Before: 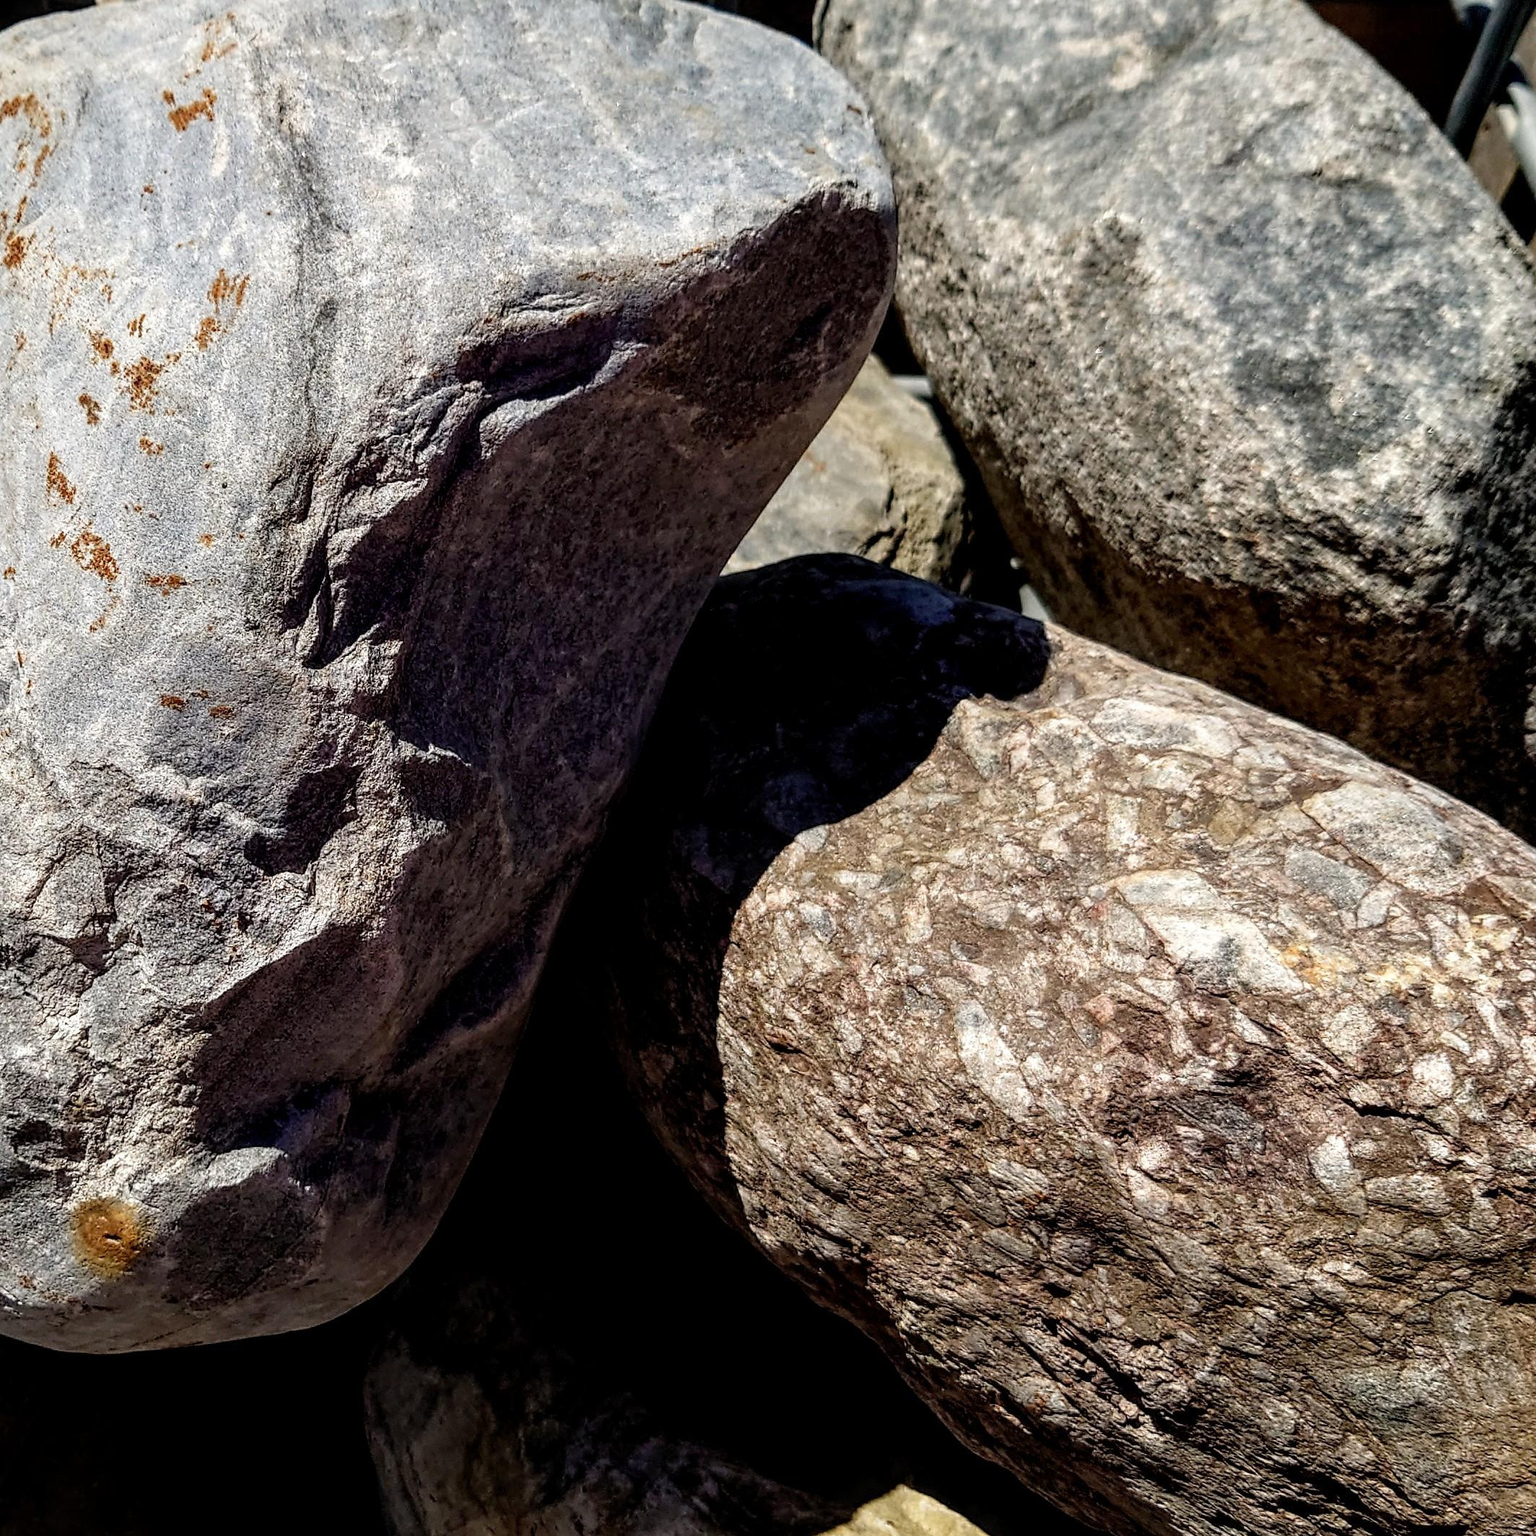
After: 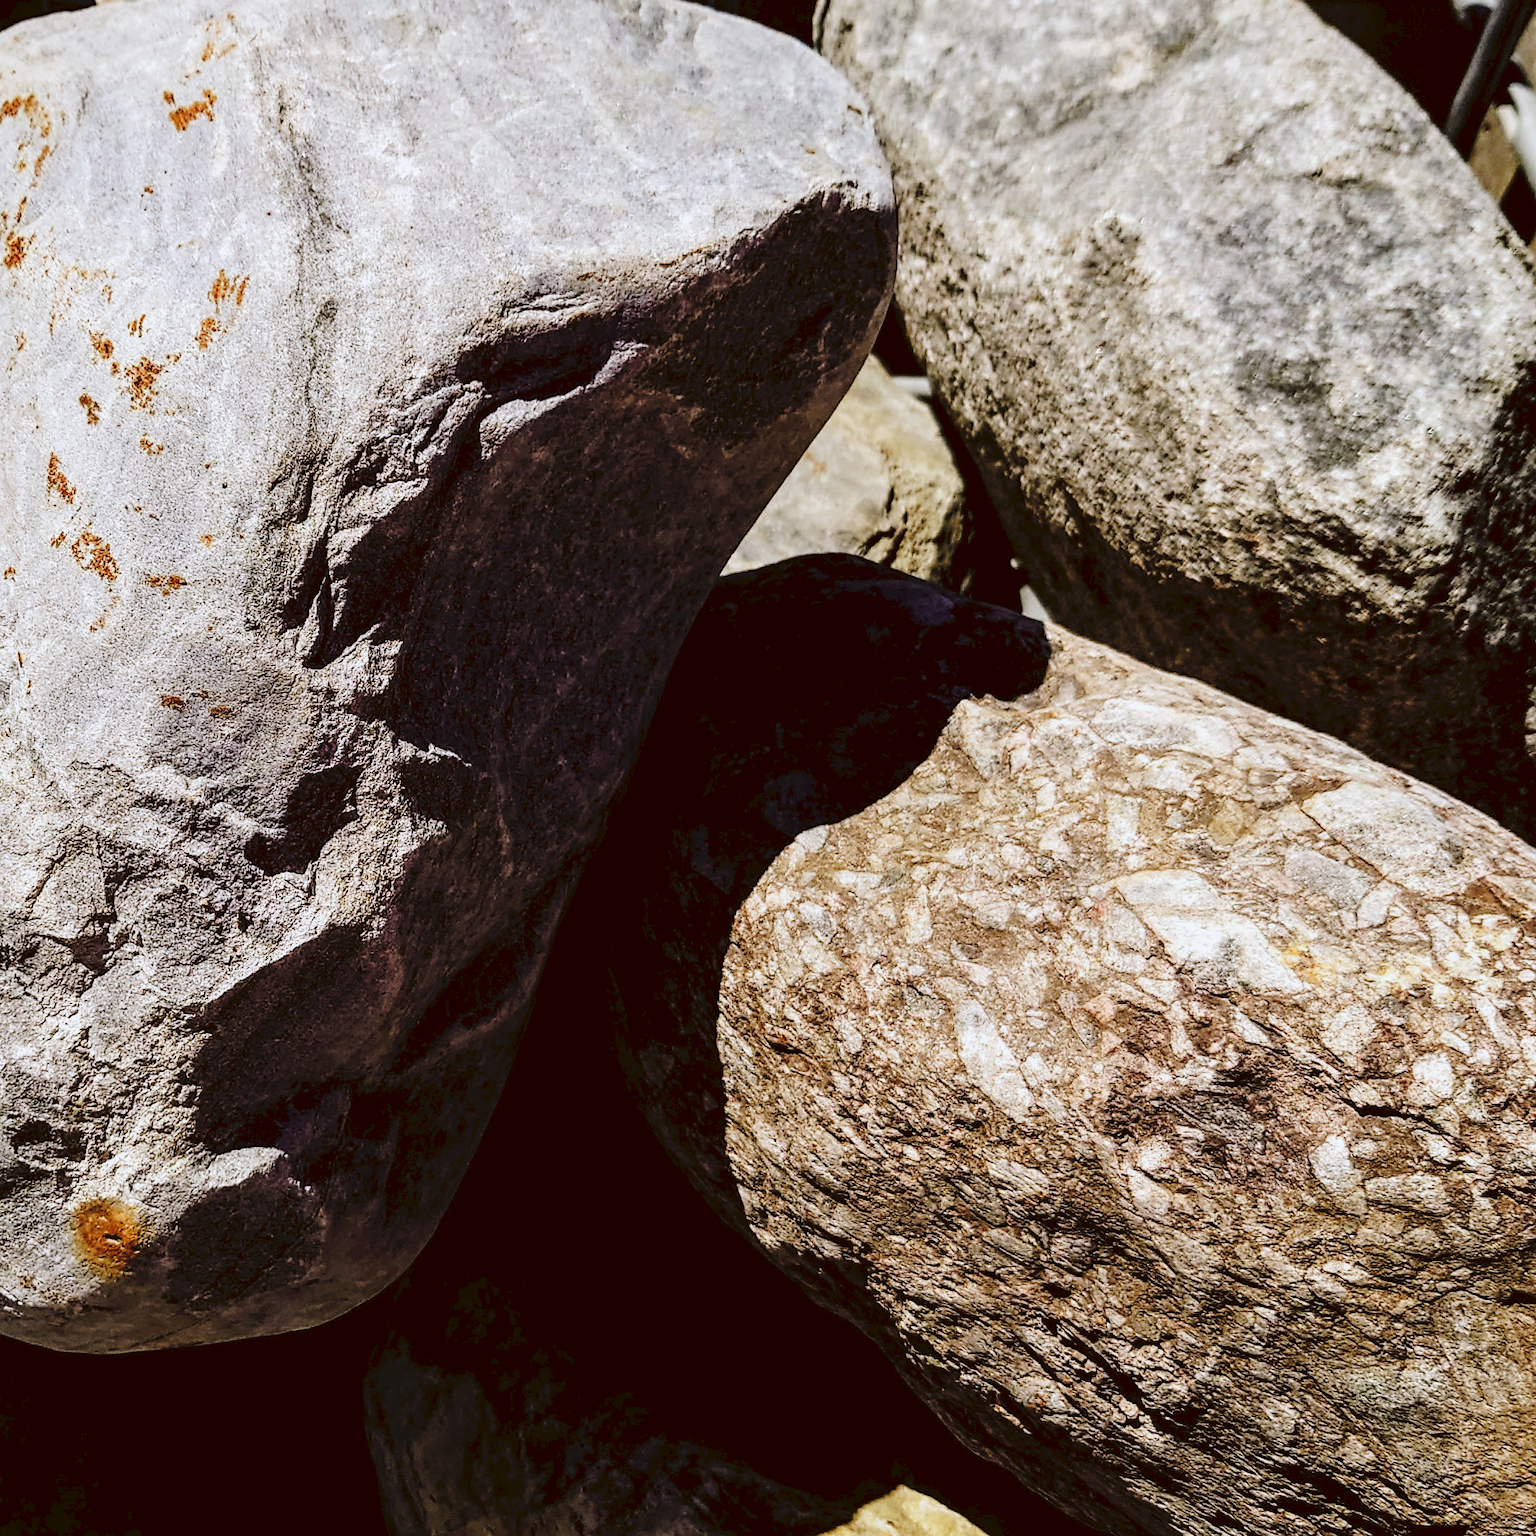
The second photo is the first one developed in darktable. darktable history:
tone curve: curves: ch0 [(0, 0) (0.003, 0.049) (0.011, 0.052) (0.025, 0.057) (0.044, 0.069) (0.069, 0.076) (0.1, 0.09) (0.136, 0.111) (0.177, 0.15) (0.224, 0.197) (0.277, 0.267) (0.335, 0.366) (0.399, 0.477) (0.468, 0.561) (0.543, 0.651) (0.623, 0.733) (0.709, 0.804) (0.801, 0.869) (0.898, 0.924) (1, 1)], preserve colors none
color look up table: target L [94.5, 88.05, 87.71, 86.93, 86.27, 80.33, 80.69, 65.61, 64.51, 52.61, 39.21, 36.6, 30.93, 17.07, 200.66, 73.81, 71.45, 59.25, 55.47, 49.87, 49.71, 46.37, 42.76, 34.6, 30.68, 19.56, 4.524, 76.74, 70.26, 68.01, 62.58, 55.47, 54.97, 49.58, 41.25, 41.78, 38.48, 37.55, 26.78, 25.07, 21.57, 5.582, 85.6, 77.47, 63.05, 46.65, 47.35, 34.74, 9.911], target a [-6.216, -29.89, -11.19, -33.22, -50.5, -65.83, -3.433, -14.18, -49.65, -44.06, -8.472, -6.941, -23.42, -5.454, 0, 30.57, 24.81, 18.68, 24.61, 64.67, 51.78, 27.95, 42.05, 43.23, 7.076, 31.14, 14, 31.58, 38.74, 64.21, 3.014, 55.07, 87.52, 6.075, 18.61, 57.92, 41.54, 53.77, 4.894, 34.33, 30.19, 29.33, -37.33, -11.98, -15.42, -18.16, -28.35, -7.608, 2.157], target b [10.11, 29.47, 89.88, 58.83, -2.44, 43.31, 69.06, 33.41, 23.96, 42.23, 33.45, 23.65, 29.86, 28.79, 0, 14.62, 53.52, 53.36, 5.802, 32.63, 48.5, 37.41, 11.18, 42.27, 7.077, 32.93, 7.361, -18.25, -9.97, -42.62, 1.533, -7.734, -65.41, -26.69, -69.78, -22.62, -26.62, -53.48, -26.68, -4.806, -47.92, -22.04, -15.99, -19.56, -41.46, -24.86, -3.178, -15.68, -2.921], num patches 49
